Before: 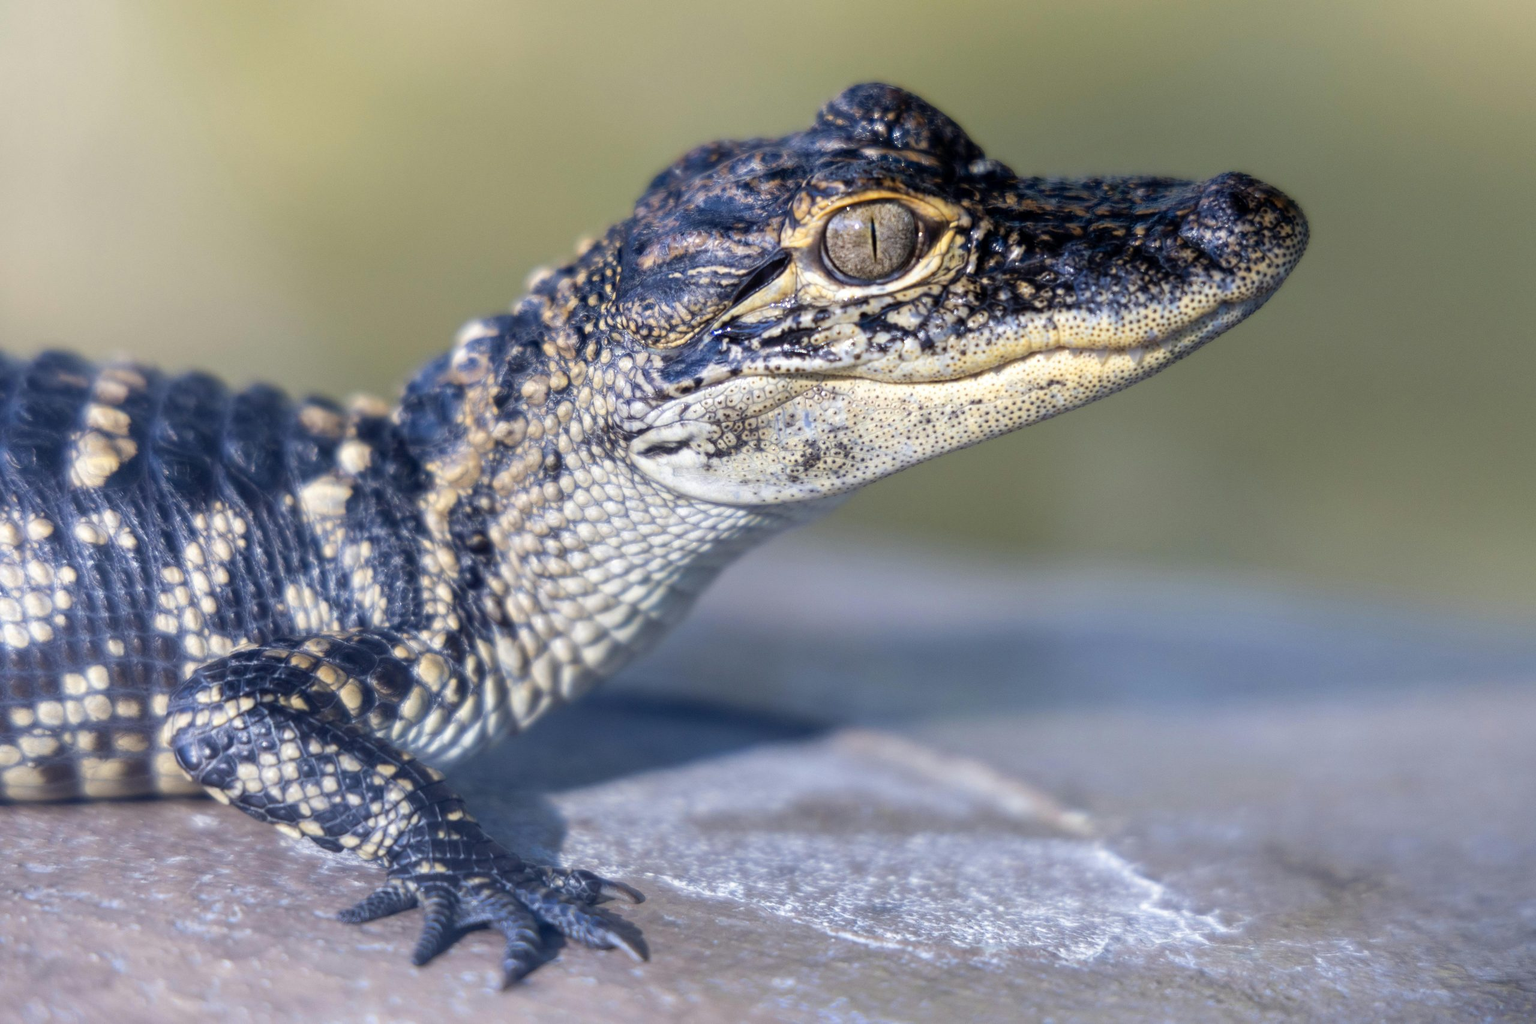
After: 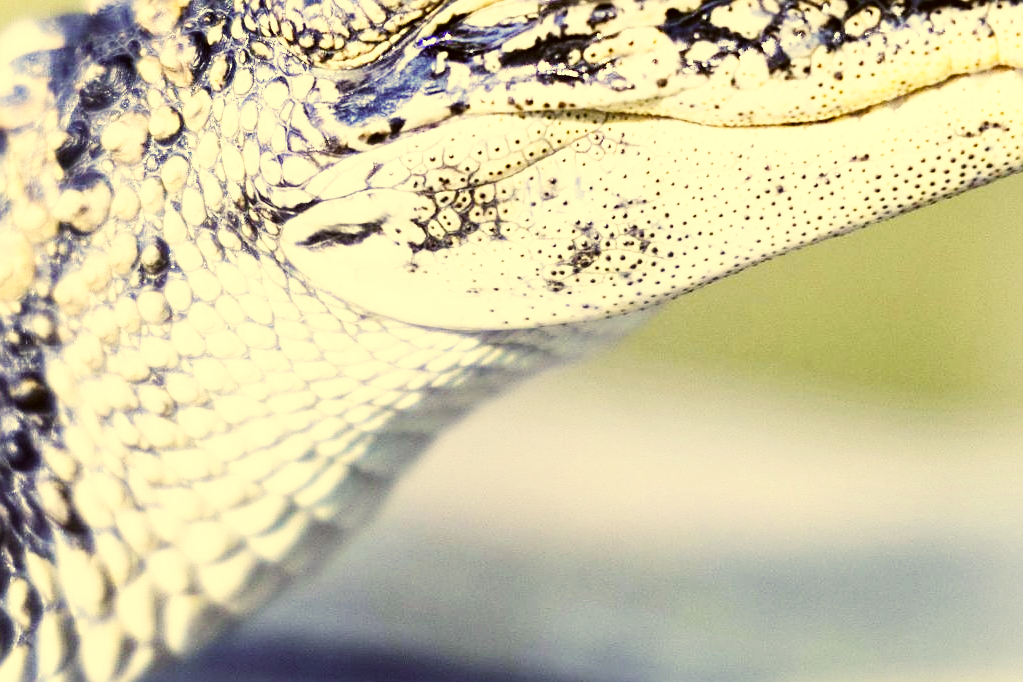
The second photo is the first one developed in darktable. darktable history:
crop: left 30%, top 30%, right 30%, bottom 30%
white balance: red 0.974, blue 1.044
color correction: highlights a* 0.162, highlights b* 29.53, shadows a* -0.162, shadows b* 21.09
tone equalizer: -8 EV -0.417 EV, -7 EV -0.389 EV, -6 EV -0.333 EV, -5 EV -0.222 EV, -3 EV 0.222 EV, -2 EV 0.333 EV, -1 EV 0.389 EV, +0 EV 0.417 EV, edges refinement/feathering 500, mask exposure compensation -1.57 EV, preserve details no
sharpen: on, module defaults
base curve: curves: ch0 [(0, 0) (0.007, 0.004) (0.027, 0.03) (0.046, 0.07) (0.207, 0.54) (0.442, 0.872) (0.673, 0.972) (1, 1)], preserve colors none
